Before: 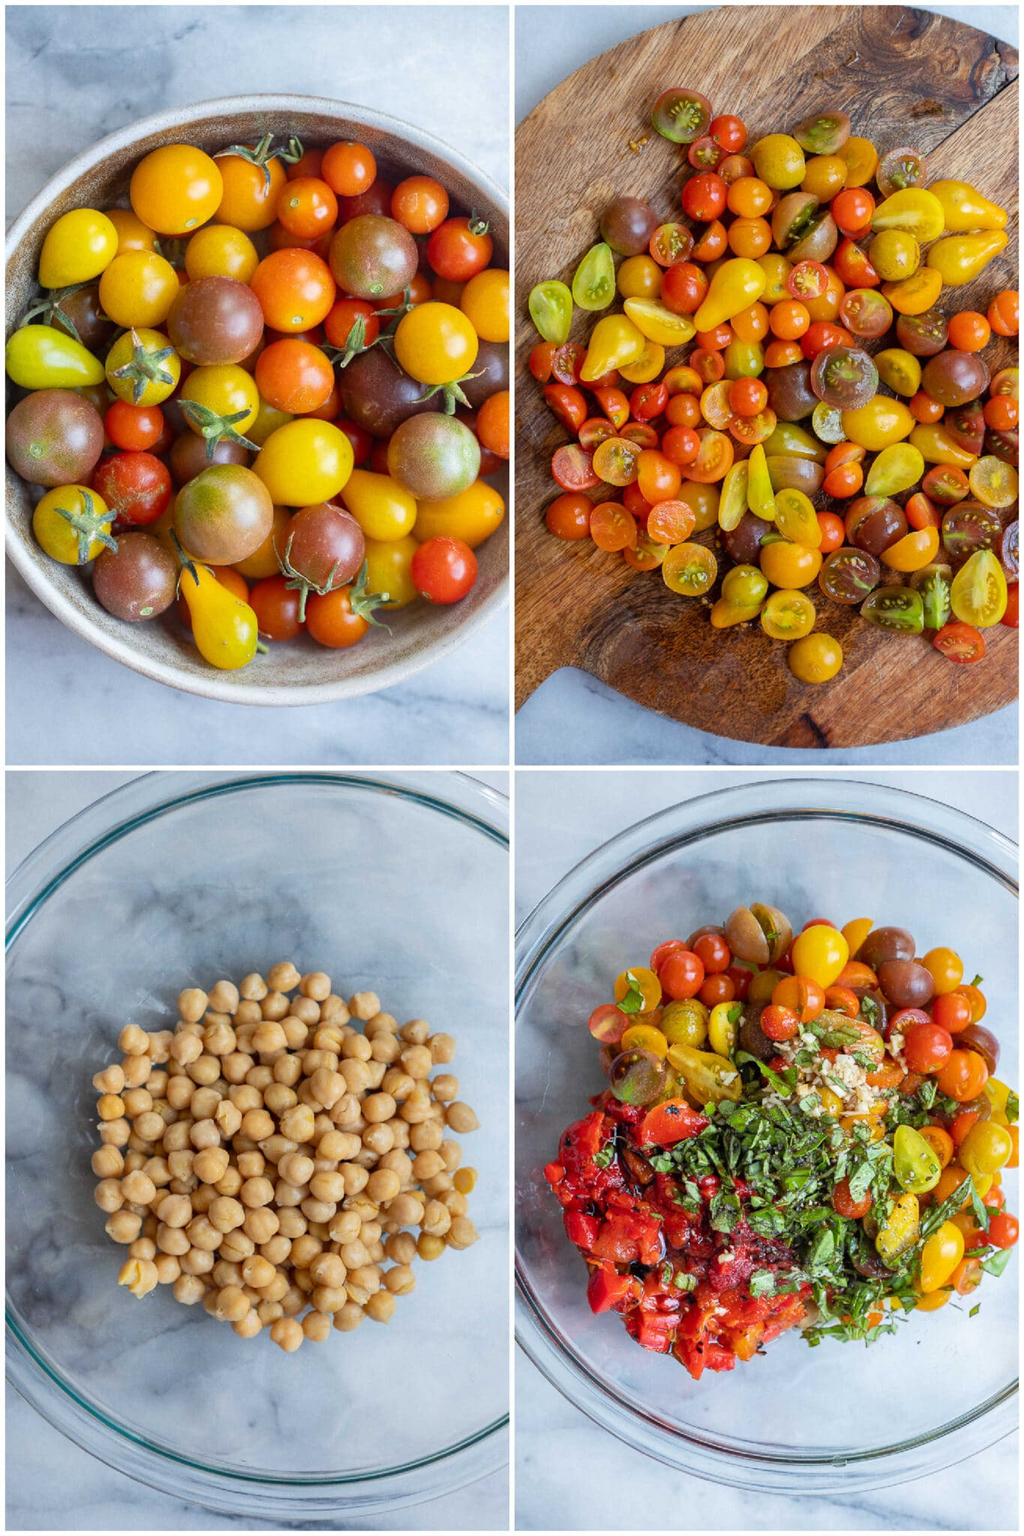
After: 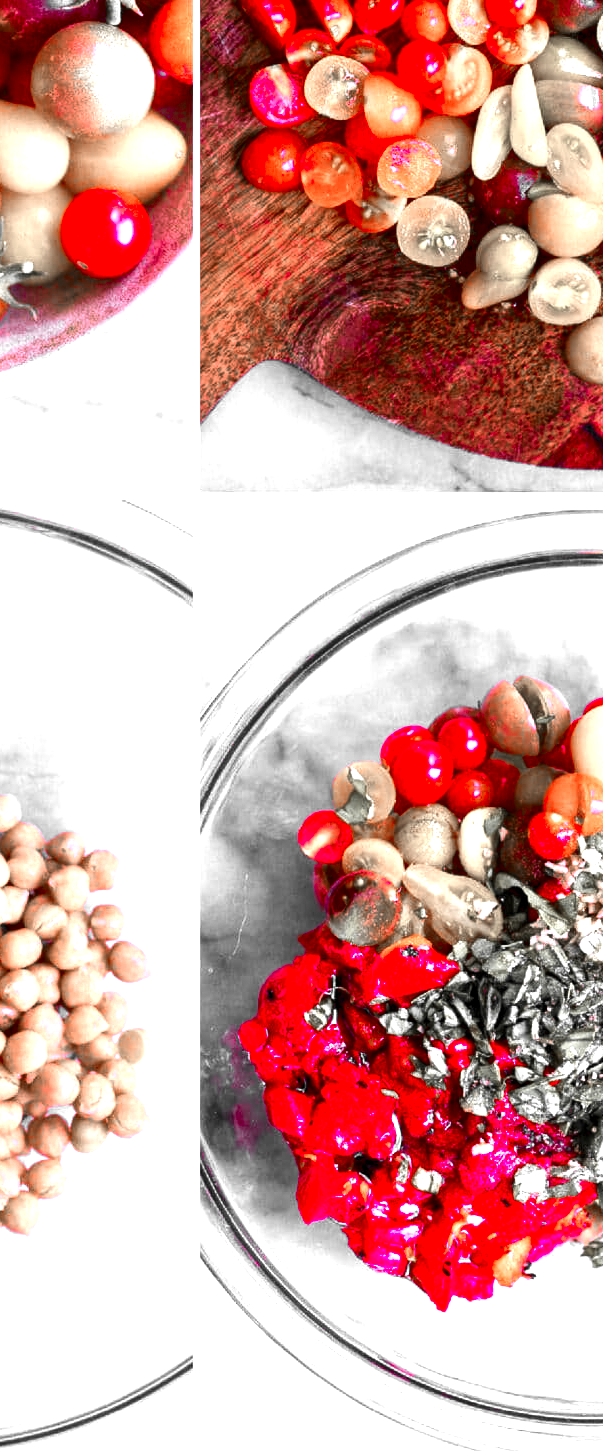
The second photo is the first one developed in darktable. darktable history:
local contrast: highlights 103%, shadows 99%, detail 120%, midtone range 0.2
color zones: curves: ch1 [(0, 0.831) (0.08, 0.771) (0.157, 0.268) (0.241, 0.207) (0.562, -0.005) (0.714, -0.013) (0.876, 0.01) (1, 0.831)], mix 33.67%
crop: left 35.615%, top 25.787%, right 19.778%, bottom 3.359%
exposure: black level correction 0, exposure 1.2 EV, compensate highlight preservation false
color correction: highlights a* 16.23, highlights b* -20.64
contrast brightness saturation: contrast 0.126, brightness -0.236, saturation 0.145
